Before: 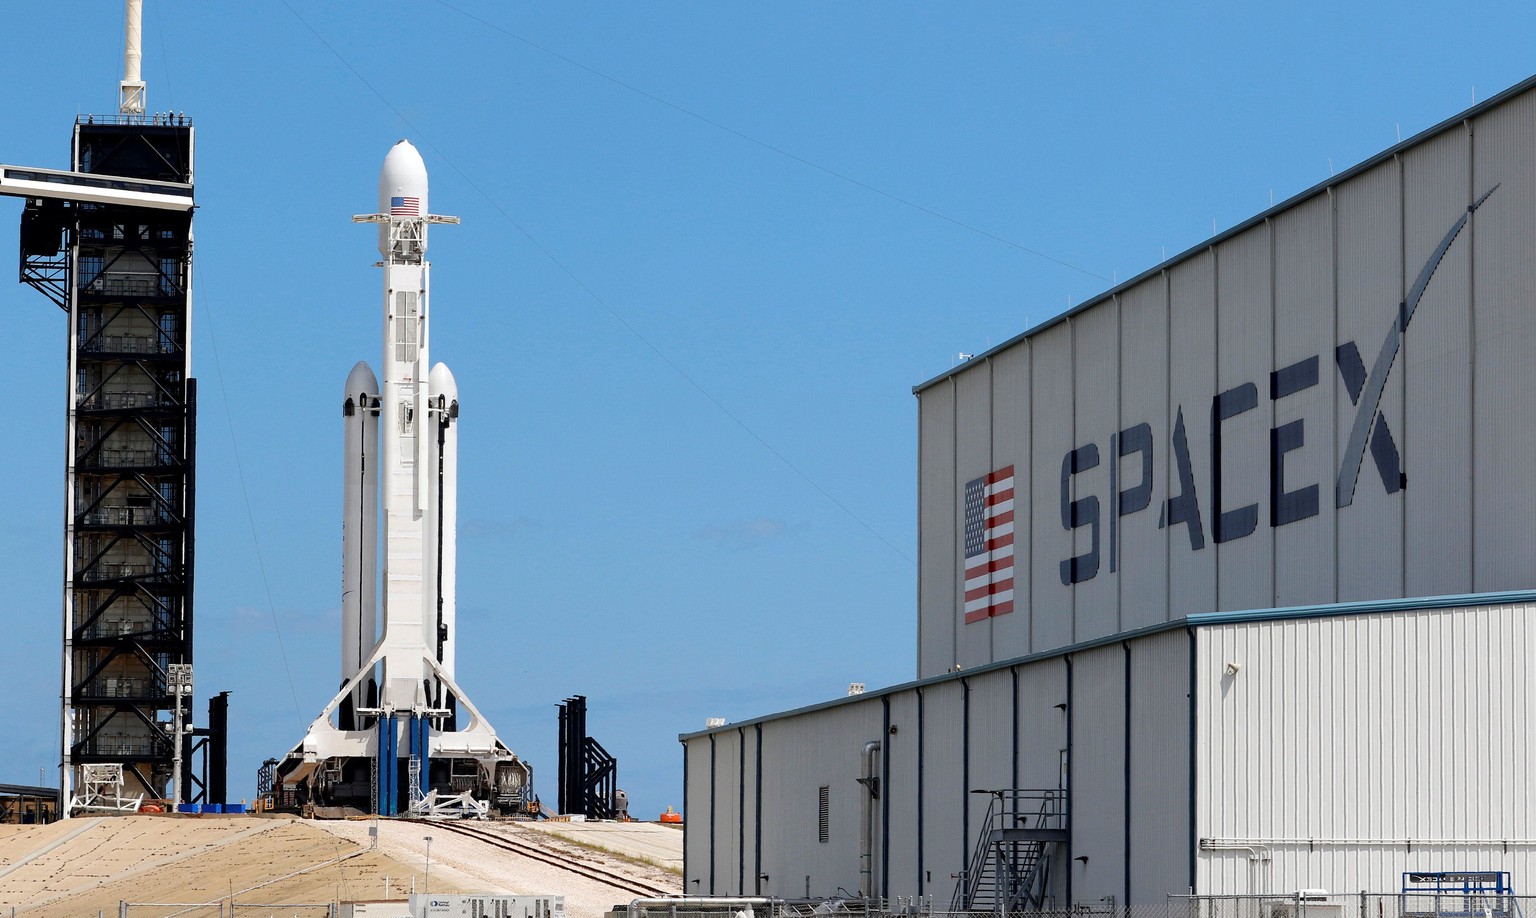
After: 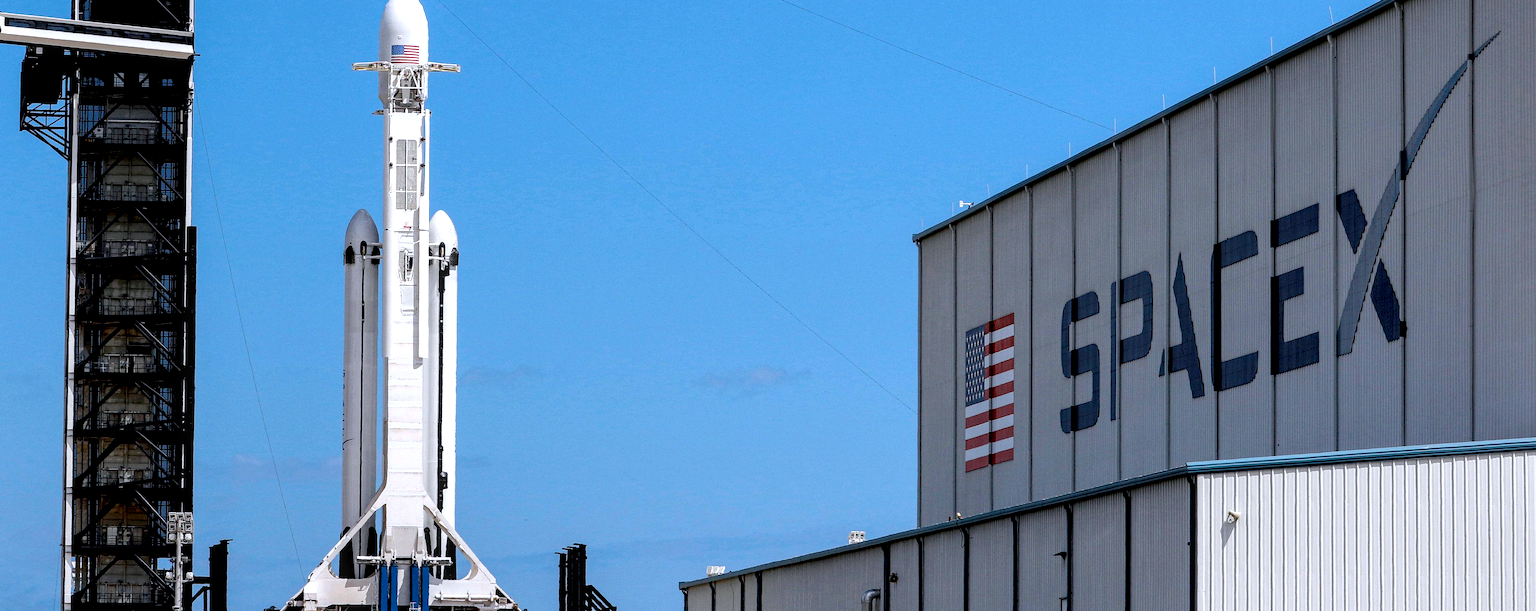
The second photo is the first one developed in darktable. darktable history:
exposure: black level correction 0.009, exposure 0.108 EV, compensate highlight preservation false
levels: levels [0.016, 0.492, 0.969]
color calibration: illuminant as shot in camera, x 0.358, y 0.373, temperature 4628.91 K
crop: top 16.624%, bottom 16.777%
haze removal: adaptive false
local contrast: detail 130%
